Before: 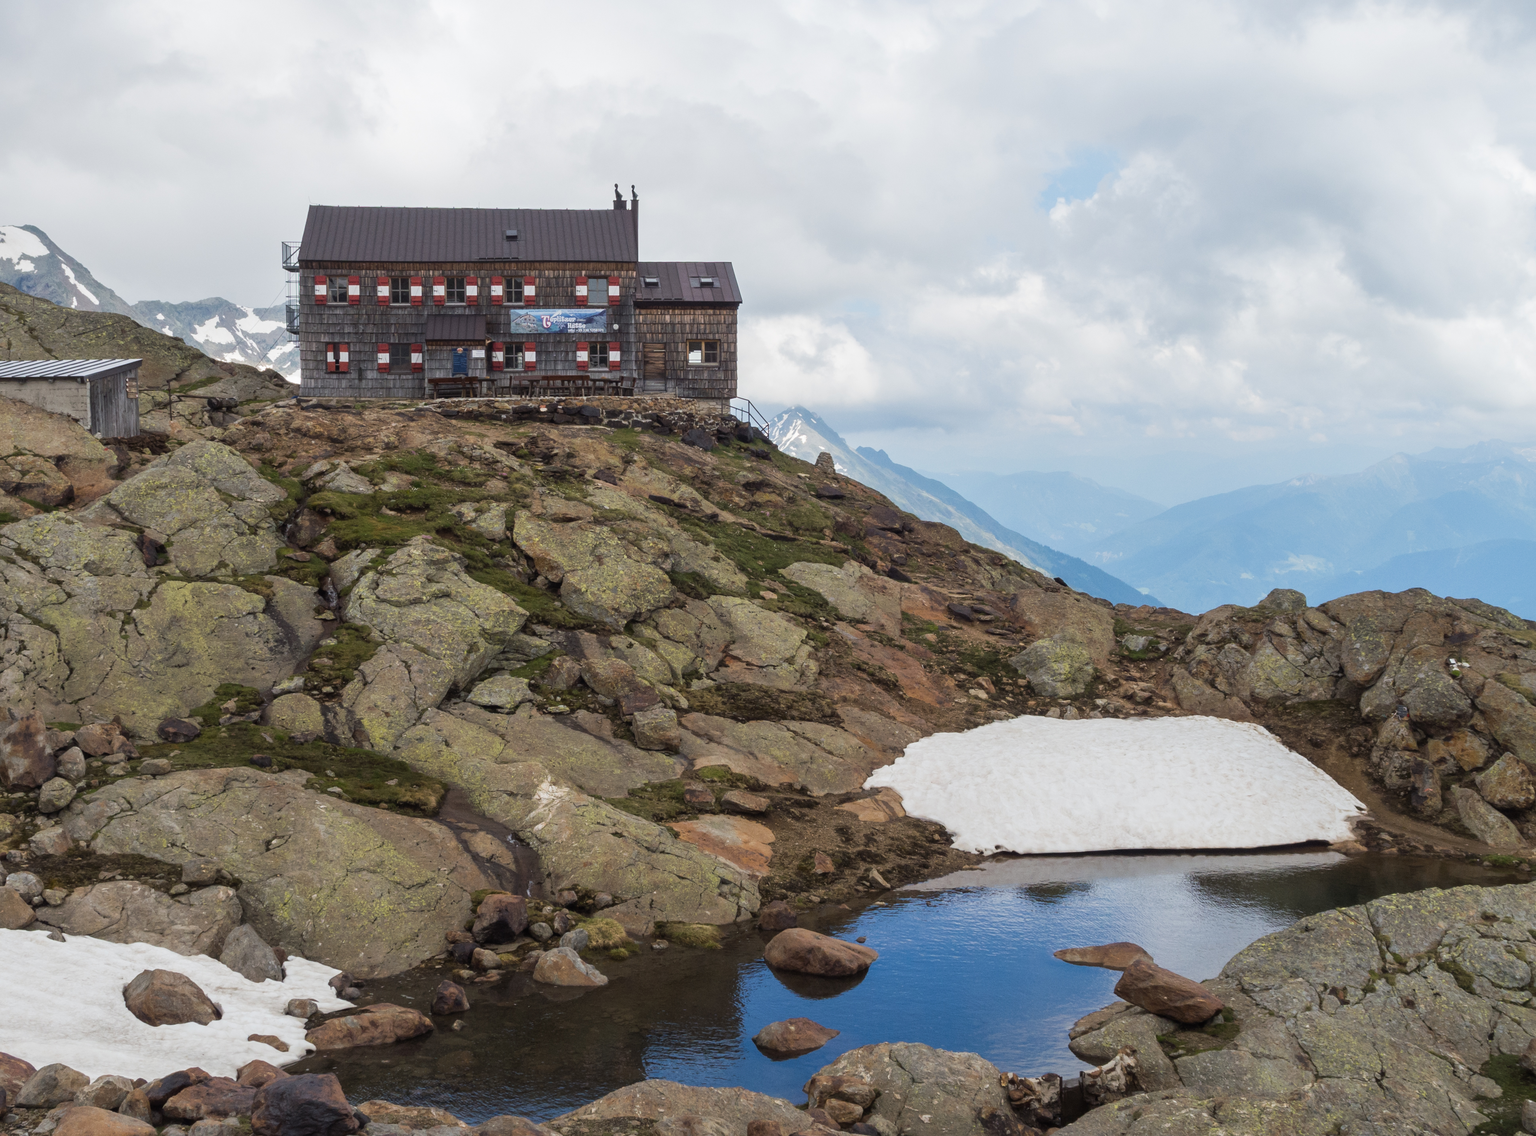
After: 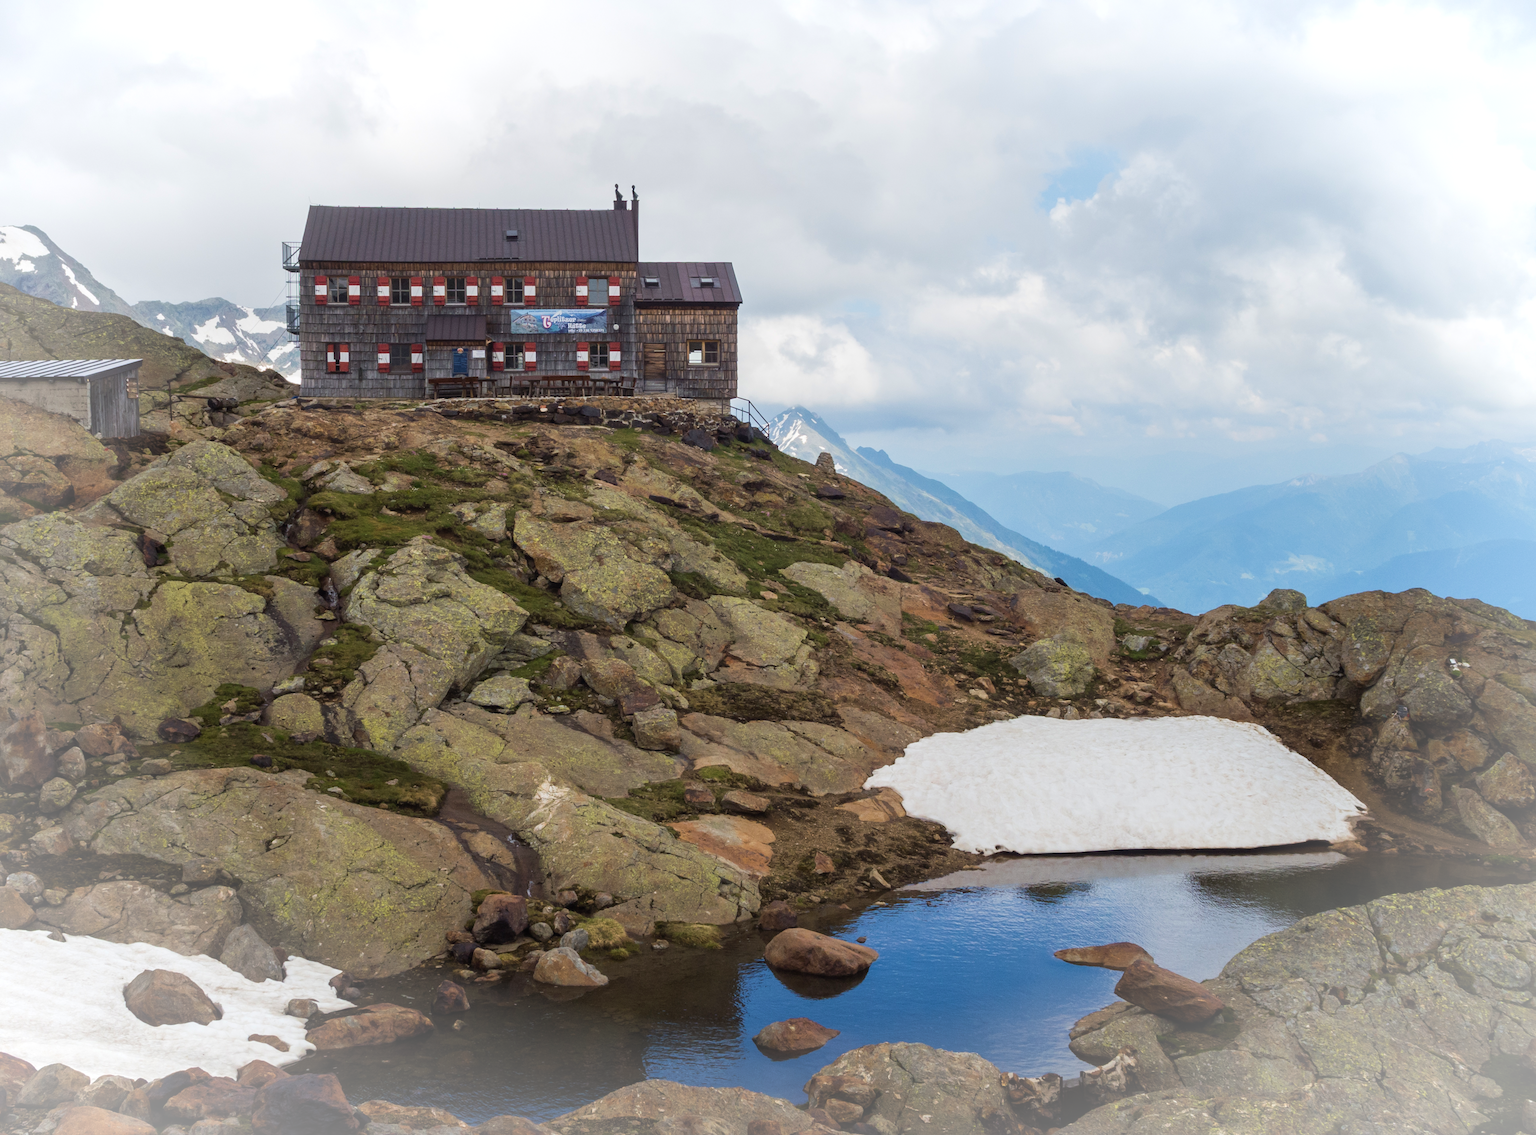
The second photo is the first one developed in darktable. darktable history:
vignetting: brightness 0.312, saturation 0, automatic ratio true
velvia: on, module defaults
